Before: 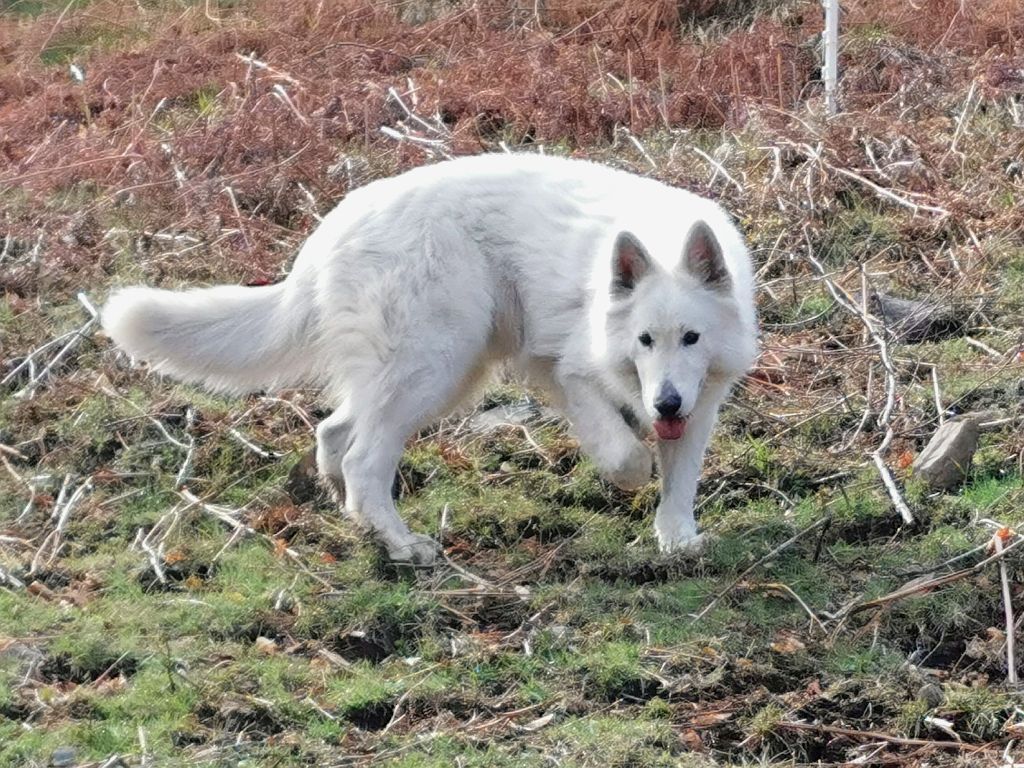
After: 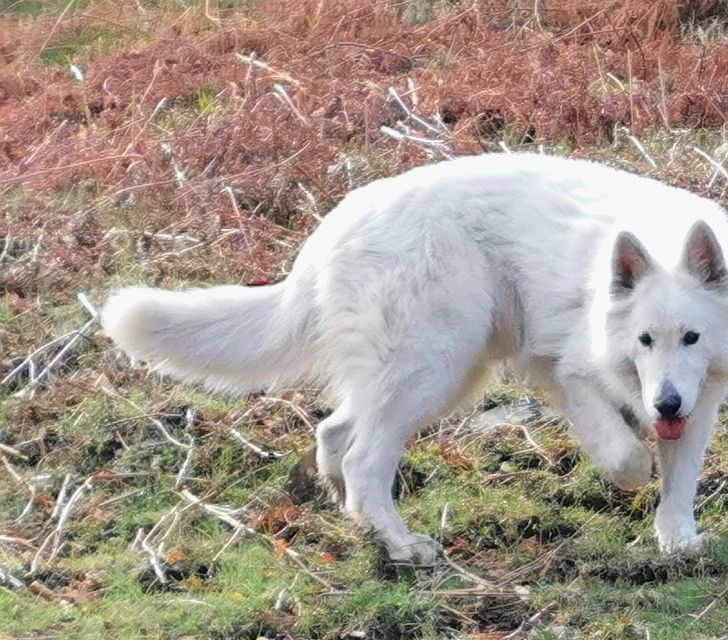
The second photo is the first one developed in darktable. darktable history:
crop: right 28.885%, bottom 16.626%
contrast brightness saturation: brightness 0.09, saturation 0.19
